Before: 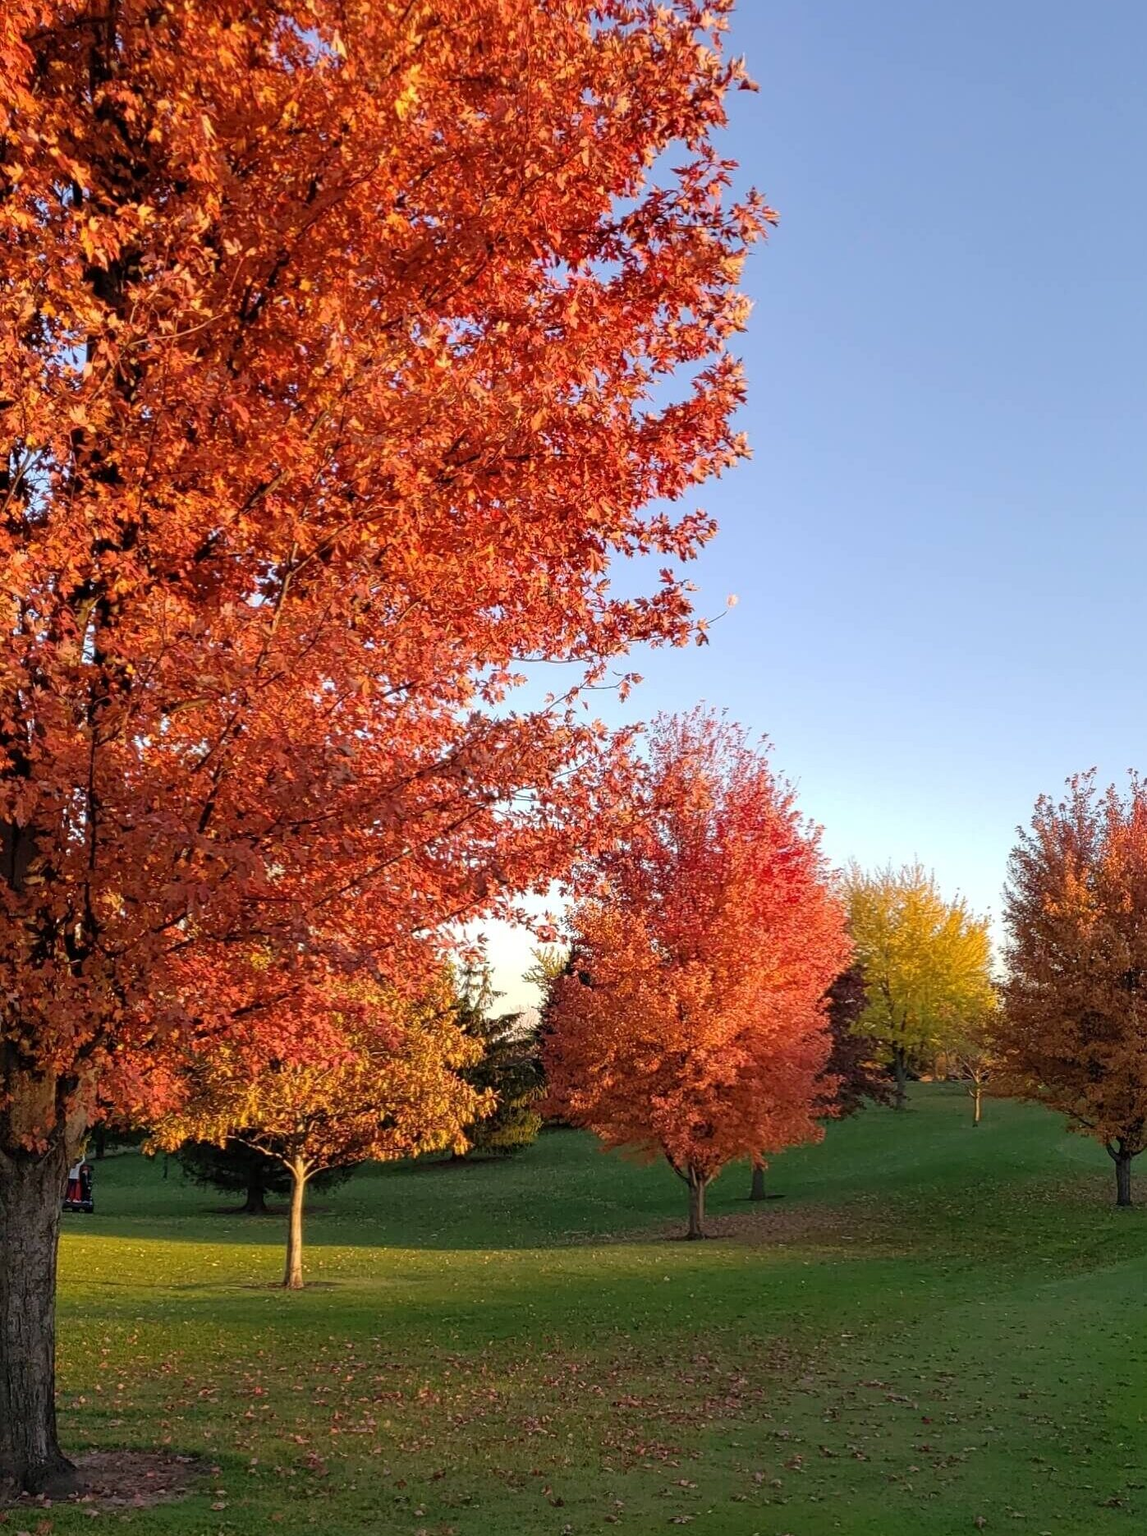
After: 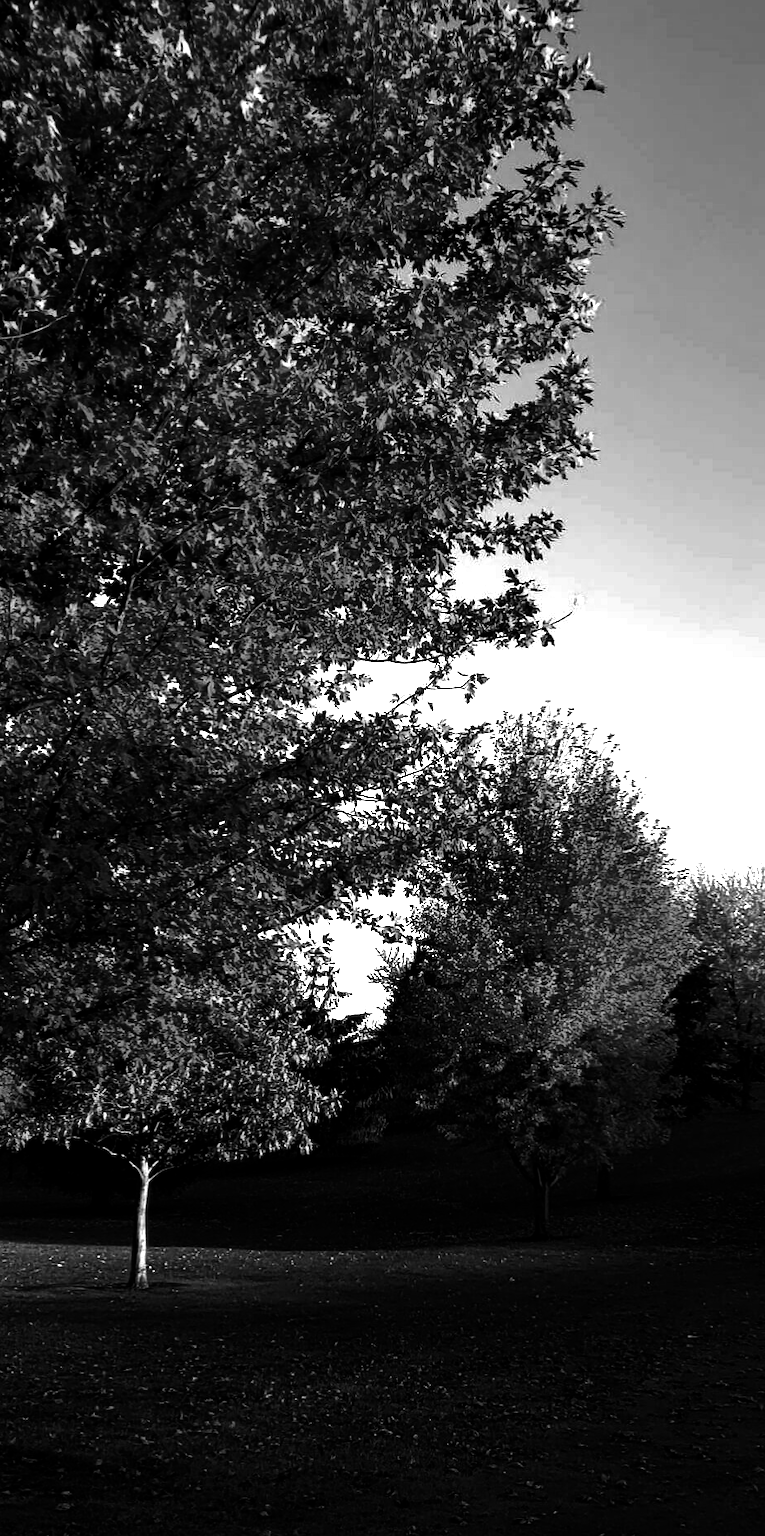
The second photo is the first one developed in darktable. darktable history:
crop and rotate: left 13.537%, right 19.796%
white balance: red 1.009, blue 0.985
tone equalizer: -8 EV -0.75 EV, -7 EV -0.7 EV, -6 EV -0.6 EV, -5 EV -0.4 EV, -3 EV 0.4 EV, -2 EV 0.6 EV, -1 EV 0.7 EV, +0 EV 0.75 EV, edges refinement/feathering 500, mask exposure compensation -1.57 EV, preserve details no
contrast brightness saturation: contrast 0.02, brightness -1, saturation -1
